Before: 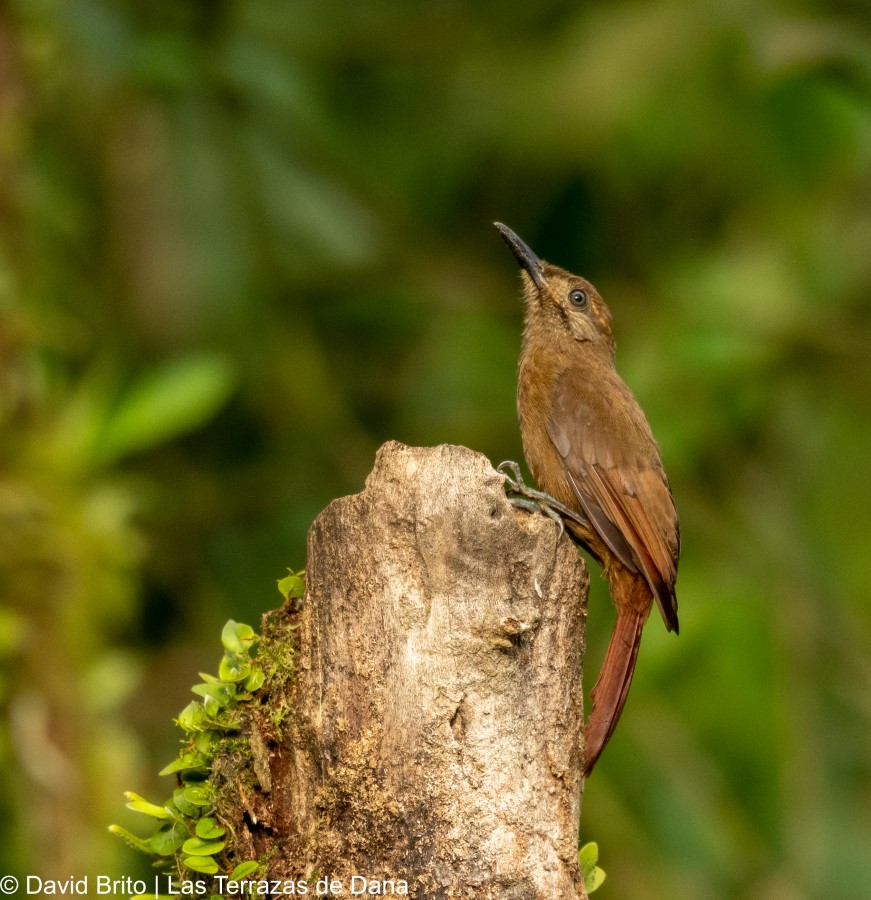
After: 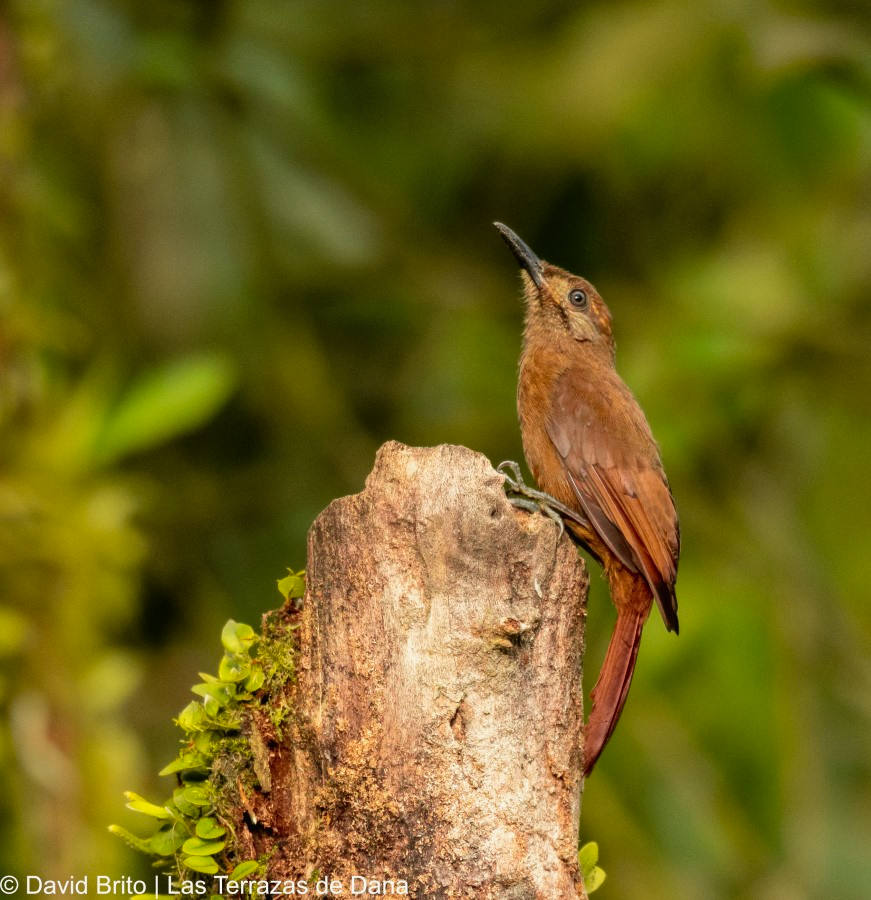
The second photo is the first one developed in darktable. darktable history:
tone curve: curves: ch0 [(0, 0.013) (0.036, 0.035) (0.274, 0.288) (0.504, 0.536) (0.844, 0.84) (1, 0.97)]; ch1 [(0, 0) (0.389, 0.403) (0.462, 0.48) (0.499, 0.5) (0.524, 0.529) (0.567, 0.603) (0.626, 0.651) (0.749, 0.781) (1, 1)]; ch2 [(0, 0) (0.464, 0.478) (0.5, 0.501) (0.533, 0.539) (0.599, 0.6) (0.704, 0.732) (1, 1)], color space Lab, independent channels, preserve colors none
